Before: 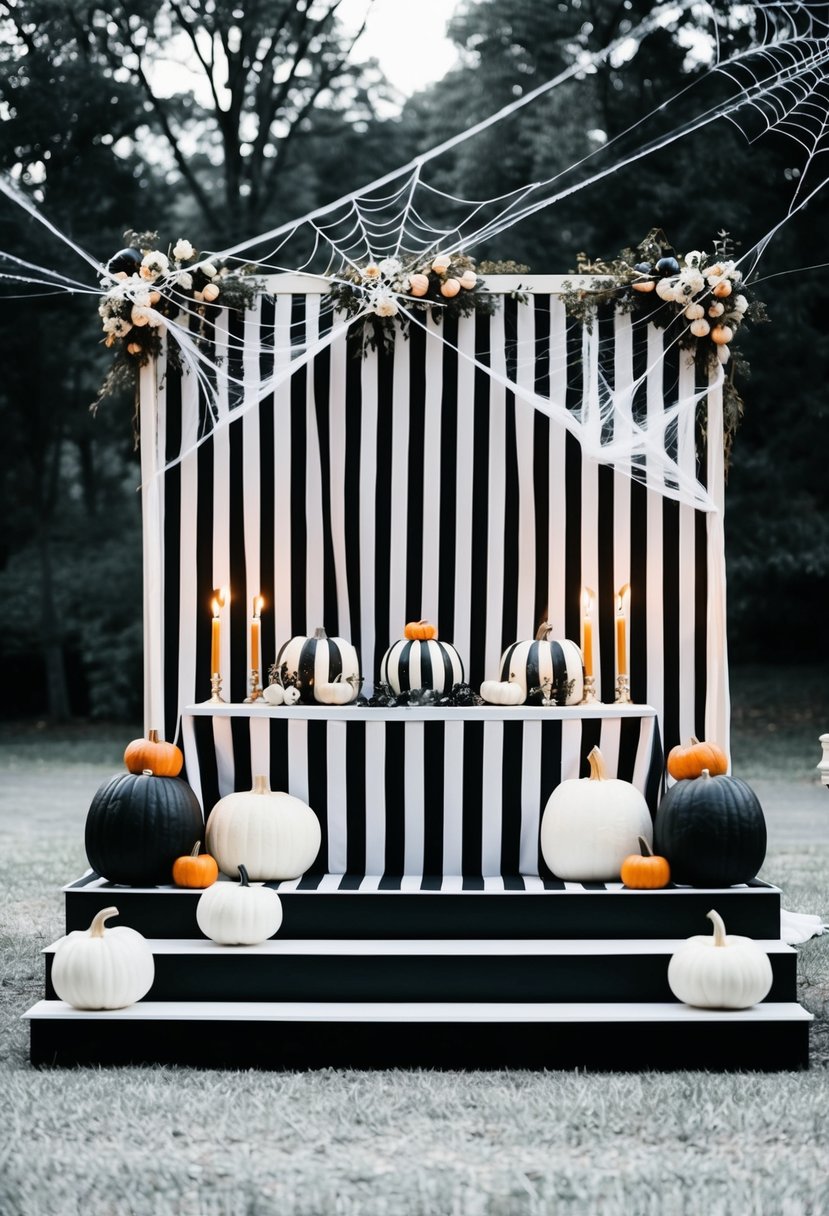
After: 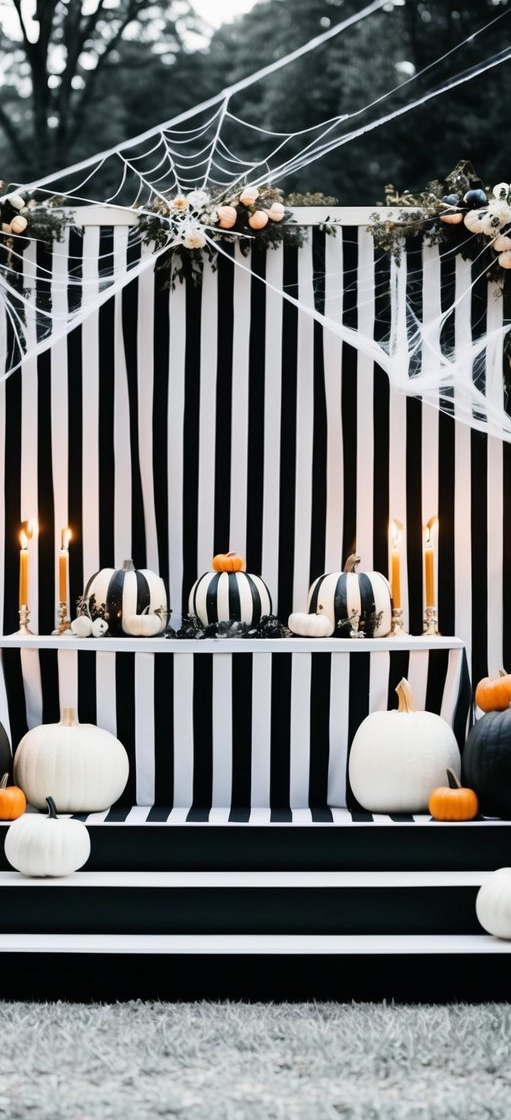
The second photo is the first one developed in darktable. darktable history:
crop and rotate: left 23.264%, top 5.641%, right 14.988%, bottom 2.252%
